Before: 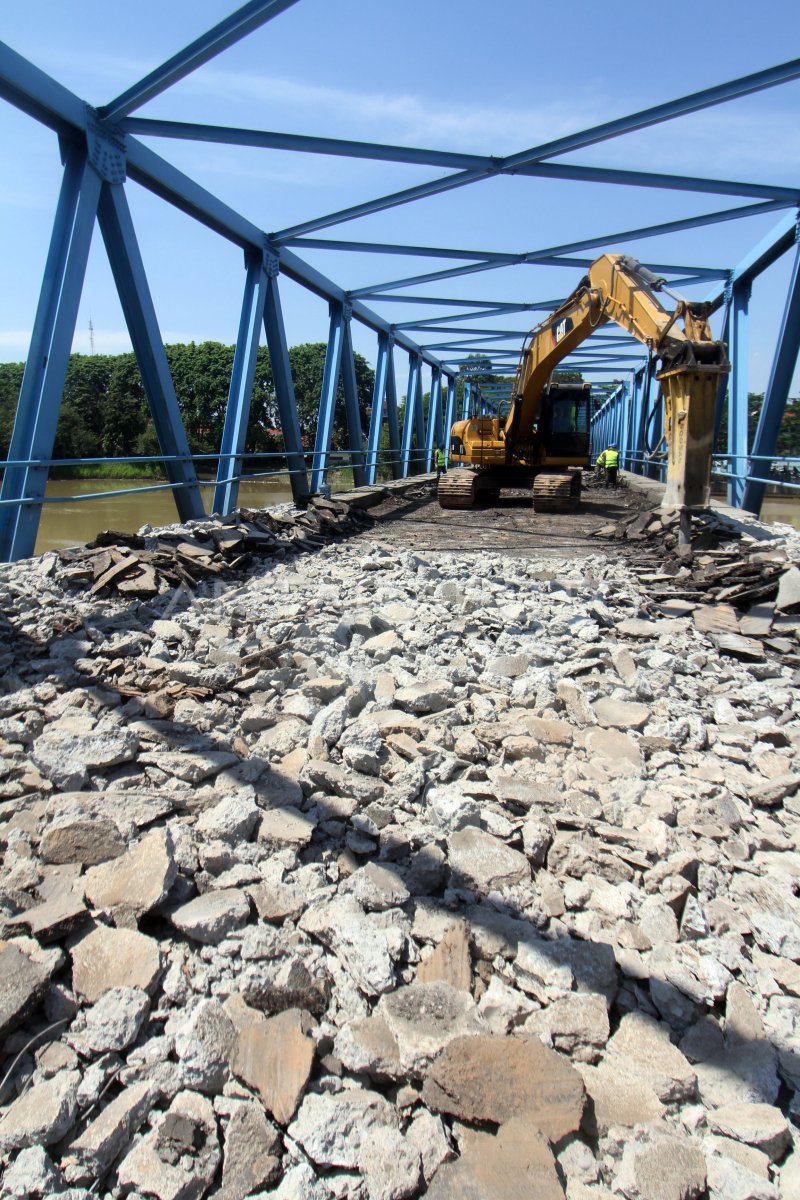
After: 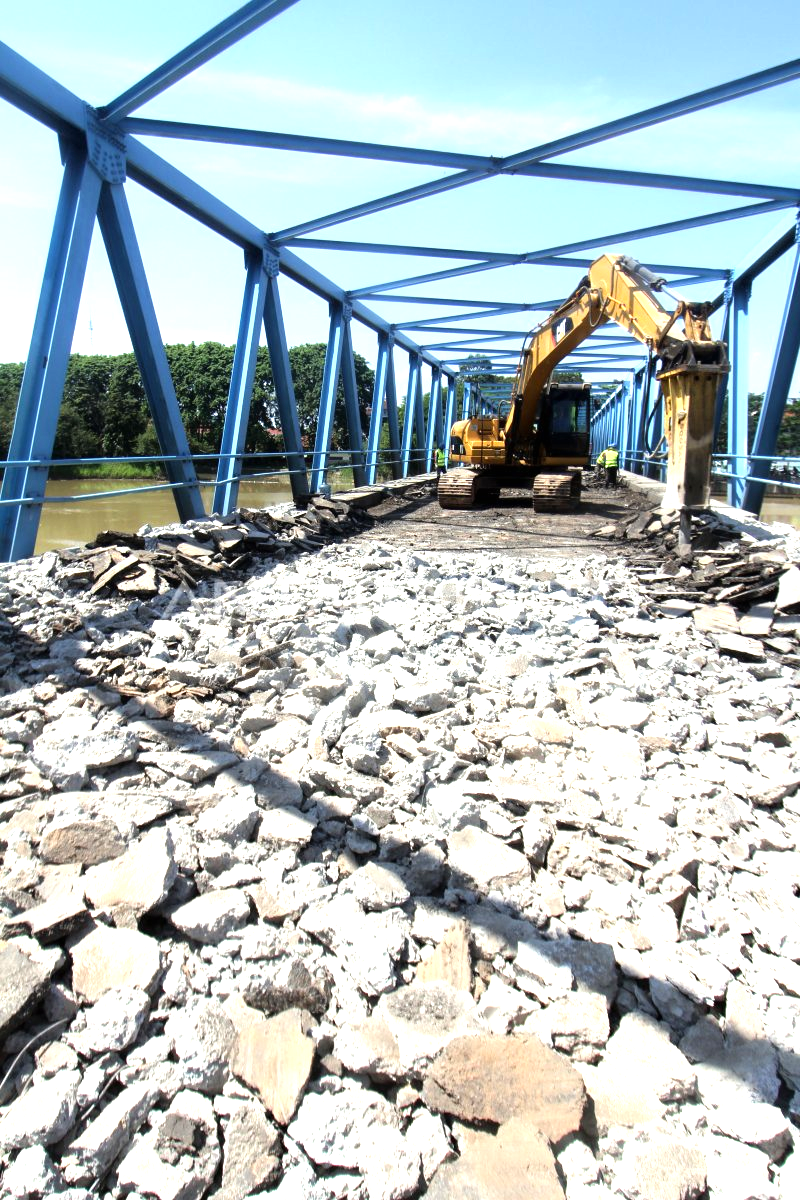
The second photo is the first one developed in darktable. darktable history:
exposure: black level correction 0, exposure 0.696 EV, compensate highlight preservation false
tone equalizer: -8 EV -0.453 EV, -7 EV -0.413 EV, -6 EV -0.336 EV, -5 EV -0.259 EV, -3 EV 0.226 EV, -2 EV 0.357 EV, -1 EV 0.384 EV, +0 EV 0.392 EV
